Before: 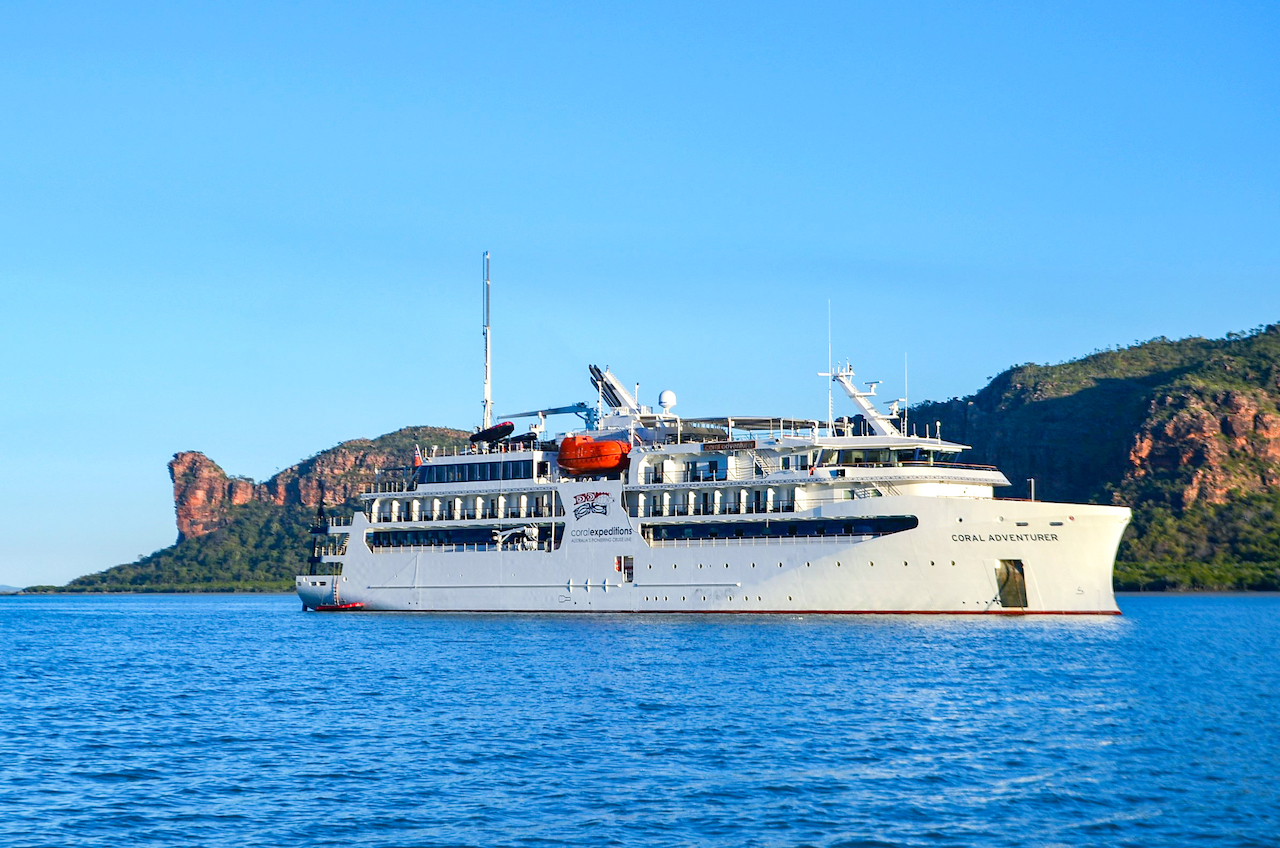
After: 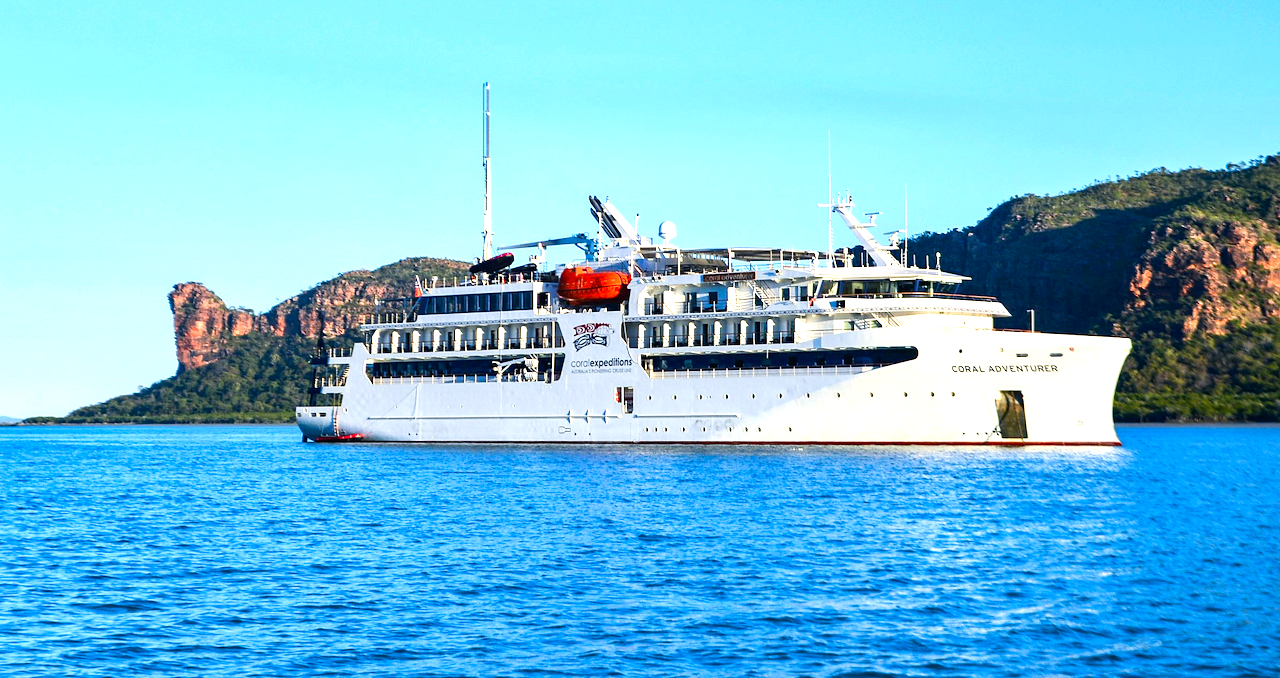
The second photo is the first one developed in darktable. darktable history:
crop and rotate: top 19.998%
color correction: highlights a* 0.816, highlights b* 2.78, saturation 1.1
tone equalizer: -8 EV -0.75 EV, -7 EV -0.7 EV, -6 EV -0.6 EV, -5 EV -0.4 EV, -3 EV 0.4 EV, -2 EV 0.6 EV, -1 EV 0.7 EV, +0 EV 0.75 EV, edges refinement/feathering 500, mask exposure compensation -1.57 EV, preserve details no
